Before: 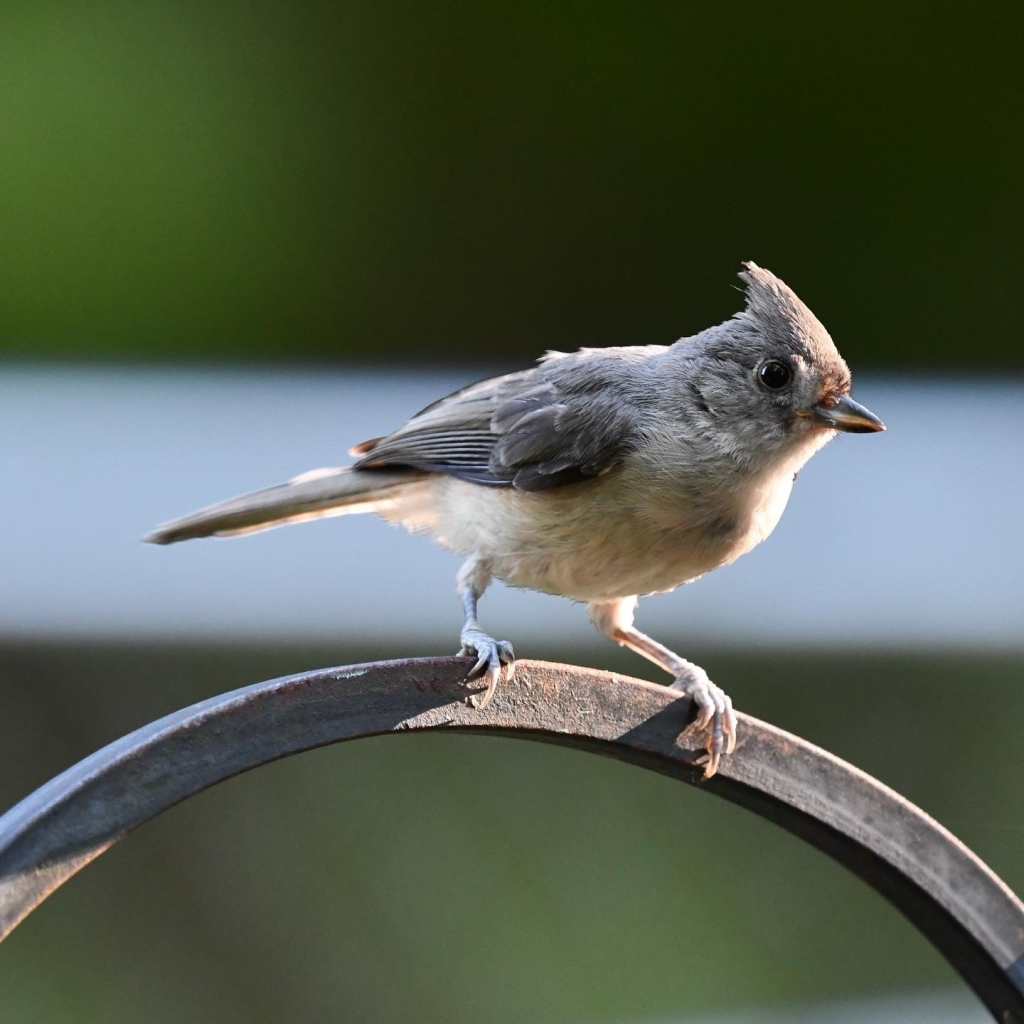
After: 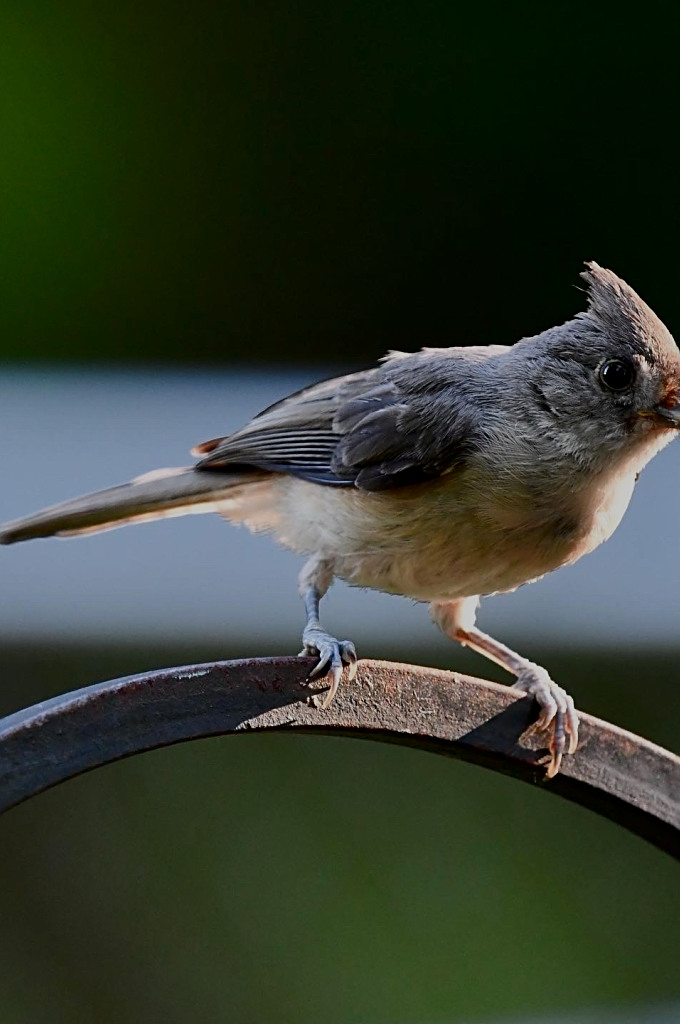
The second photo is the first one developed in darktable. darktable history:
sharpen: on, module defaults
filmic rgb: black relative exposure -7.96 EV, white relative exposure 4.01 EV, hardness 4.17, contrast 0.927
contrast brightness saturation: brightness -0.247, saturation 0.202
crop and rotate: left 15.493%, right 18.027%
